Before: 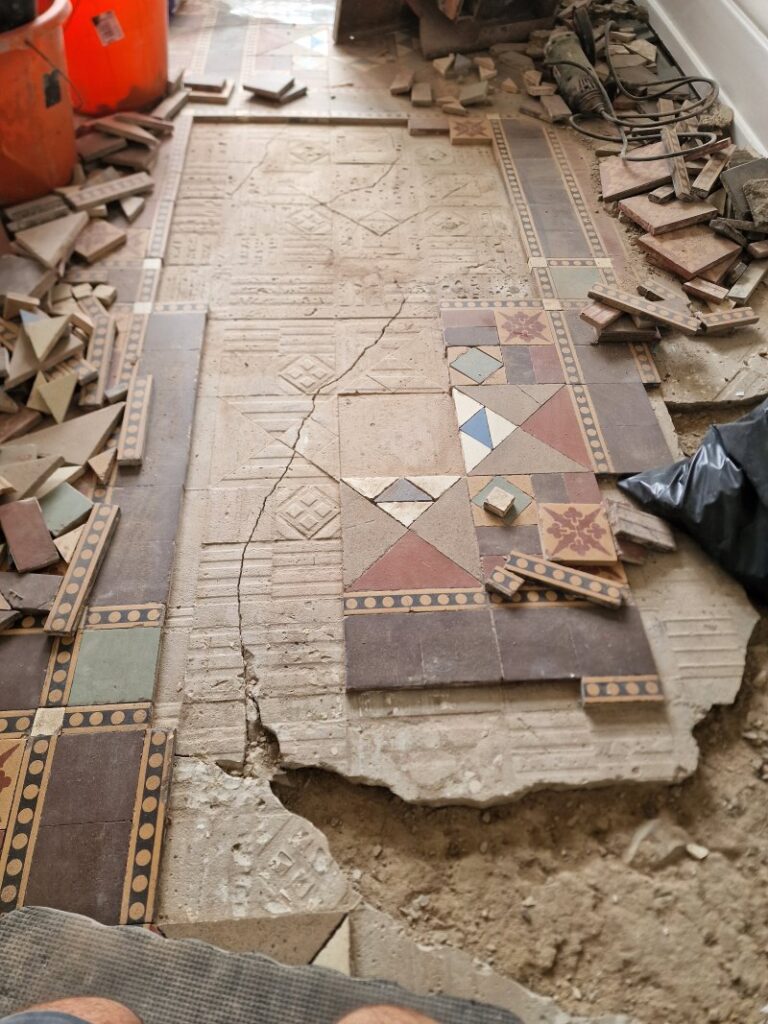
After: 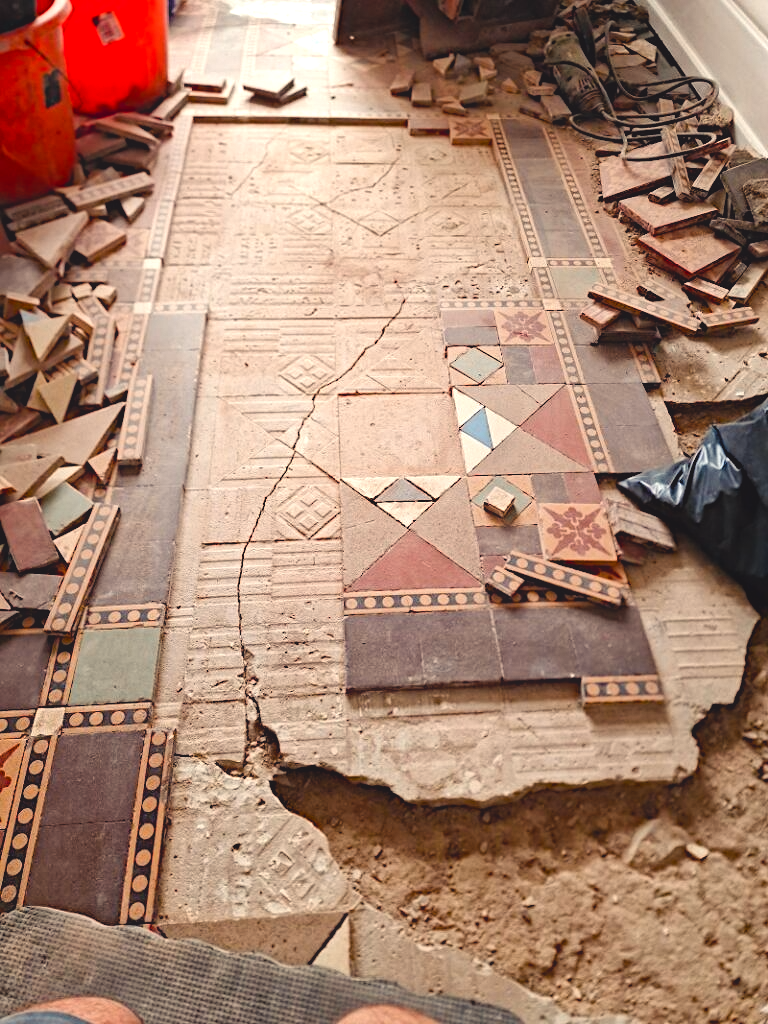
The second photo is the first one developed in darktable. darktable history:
contrast equalizer "negative clarity": octaves 7, y [[0.6 ×6], [0.55 ×6], [0 ×6], [0 ×6], [0 ×6]], mix -0.3
diffuse or sharpen "_builtin_sharpen demosaicing | AA filter": edge sensitivity 1, 1st order anisotropy 100%, 2nd order anisotropy 100%, 3rd order anisotropy 100%, 4th order anisotropy 100%, 1st order speed -25%, 2nd order speed -25%, 3rd order speed -25%, 4th order speed -25%
diffuse or sharpen "bloom 20%": radius span 32, 1st order speed 50%, 2nd order speed 50%, 3rd order speed 50%, 4th order speed 50% | blend: blend mode normal, opacity 20%; mask: uniform (no mask)
tone equalizer "_builtin_contrast tone curve | soft": -8 EV -0.417 EV, -7 EV -0.389 EV, -6 EV -0.333 EV, -5 EV -0.222 EV, -3 EV 0.222 EV, -2 EV 0.333 EV, -1 EV 0.389 EV, +0 EV 0.417 EV, edges refinement/feathering 500, mask exposure compensation -1.57 EV, preserve details no
rgb primaries "creative | pacific": red hue -0.042, red purity 1.1, green hue 0.047, green purity 1.12, blue hue -0.089, blue purity 0.88
color equalizer "creative | pacific": saturation › orange 1.03, saturation › yellow 0.883, saturation › green 0.883, saturation › blue 1.08, saturation › magenta 1.05, hue › orange -4.88, hue › green 8.78, brightness › red 1.06, brightness › orange 1.08, brightness › yellow 0.916, brightness › green 0.916, brightness › cyan 1.04, brightness › blue 1.12, brightness › magenta 1.07
color balance rgb "creative | pacific": shadows lift › chroma 3%, shadows lift › hue 280.8°, power › hue 330°, highlights gain › chroma 3%, highlights gain › hue 75.6°, global offset › luminance 0.7%, perceptual saturation grading › global saturation 20%, perceptual saturation grading › highlights -25%, perceptual saturation grading › shadows 50%, global vibrance 20.33%
